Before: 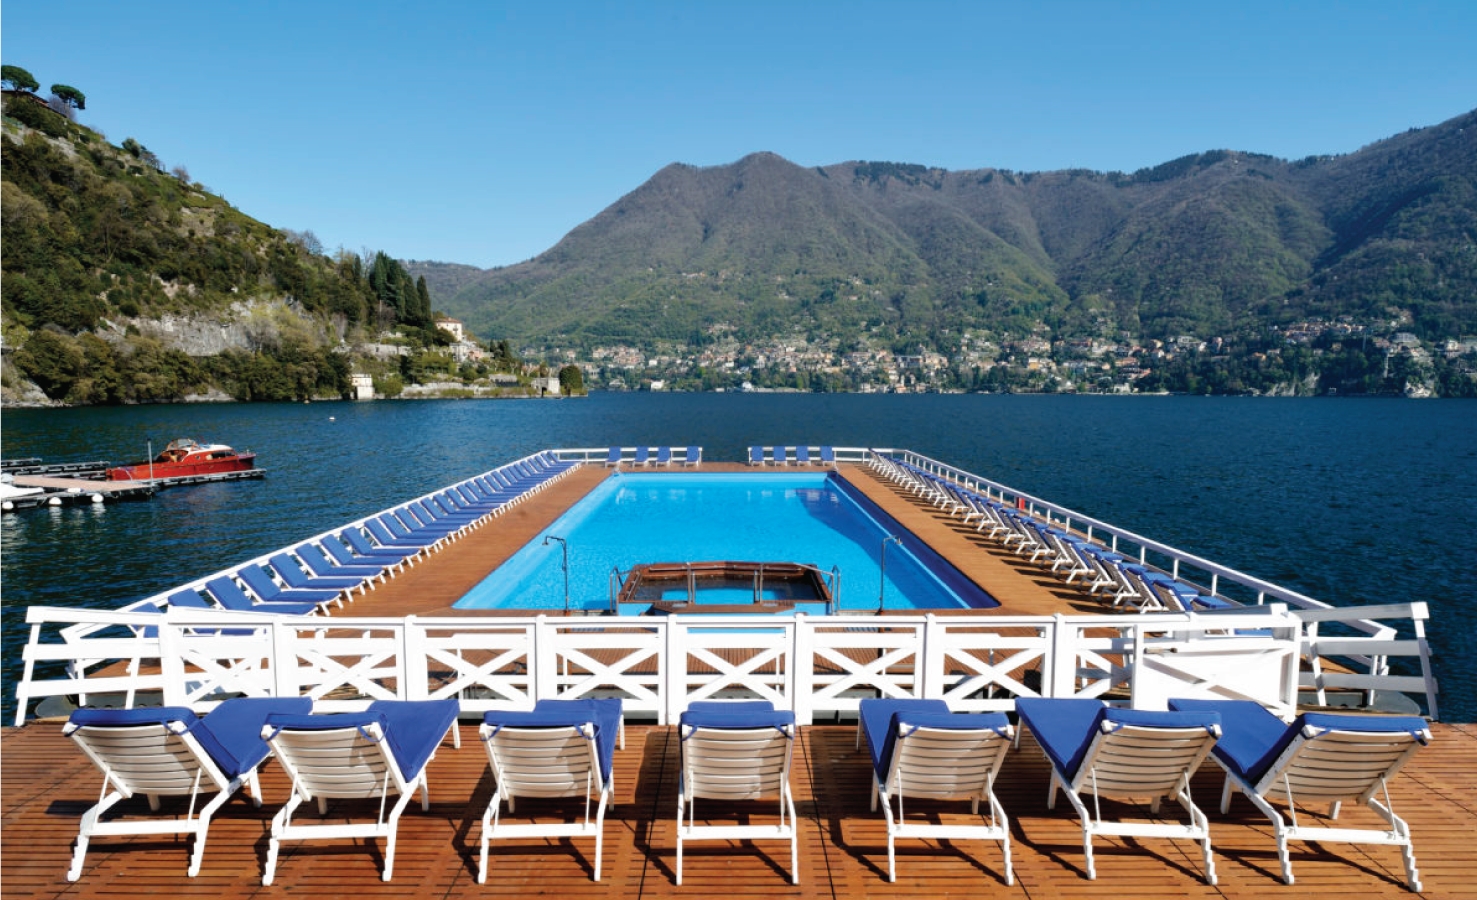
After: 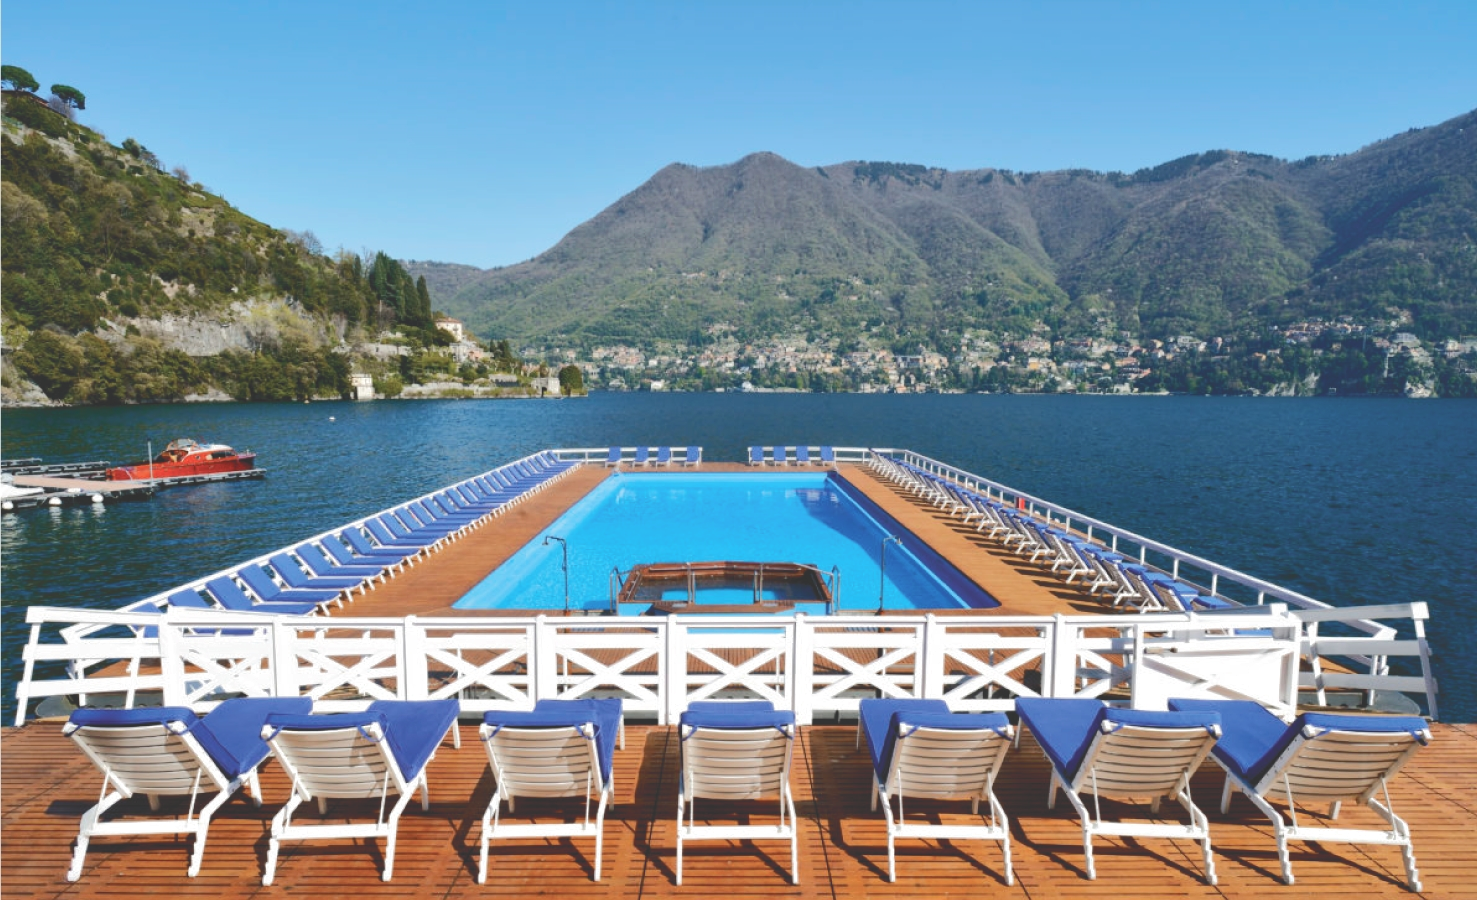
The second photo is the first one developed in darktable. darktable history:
local contrast: mode bilateral grid, contrast 21, coarseness 50, detail 119%, midtone range 0.2
tone curve: curves: ch0 [(0, 0) (0.003, 0.217) (0.011, 0.217) (0.025, 0.229) (0.044, 0.243) (0.069, 0.253) (0.1, 0.265) (0.136, 0.281) (0.177, 0.305) (0.224, 0.331) (0.277, 0.369) (0.335, 0.415) (0.399, 0.472) (0.468, 0.543) (0.543, 0.609) (0.623, 0.676) (0.709, 0.734) (0.801, 0.798) (0.898, 0.849) (1, 1)], color space Lab, independent channels, preserve colors none
